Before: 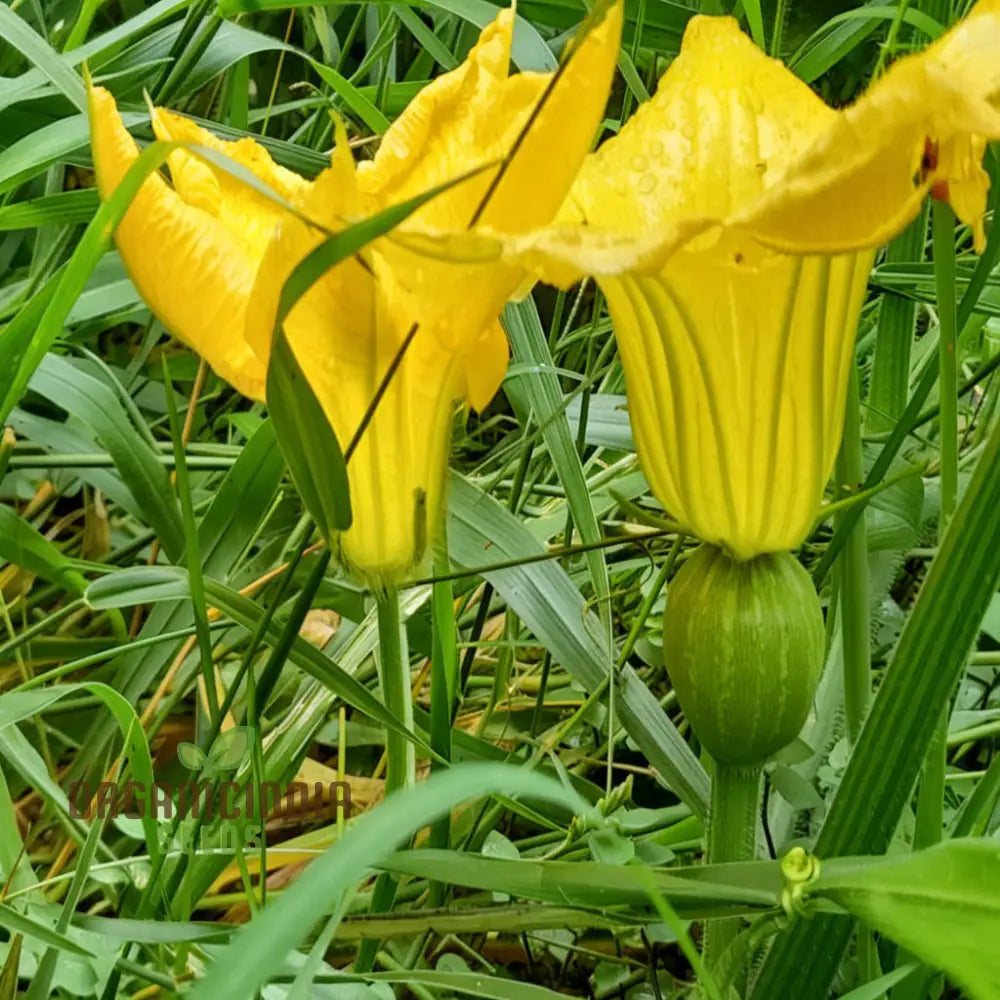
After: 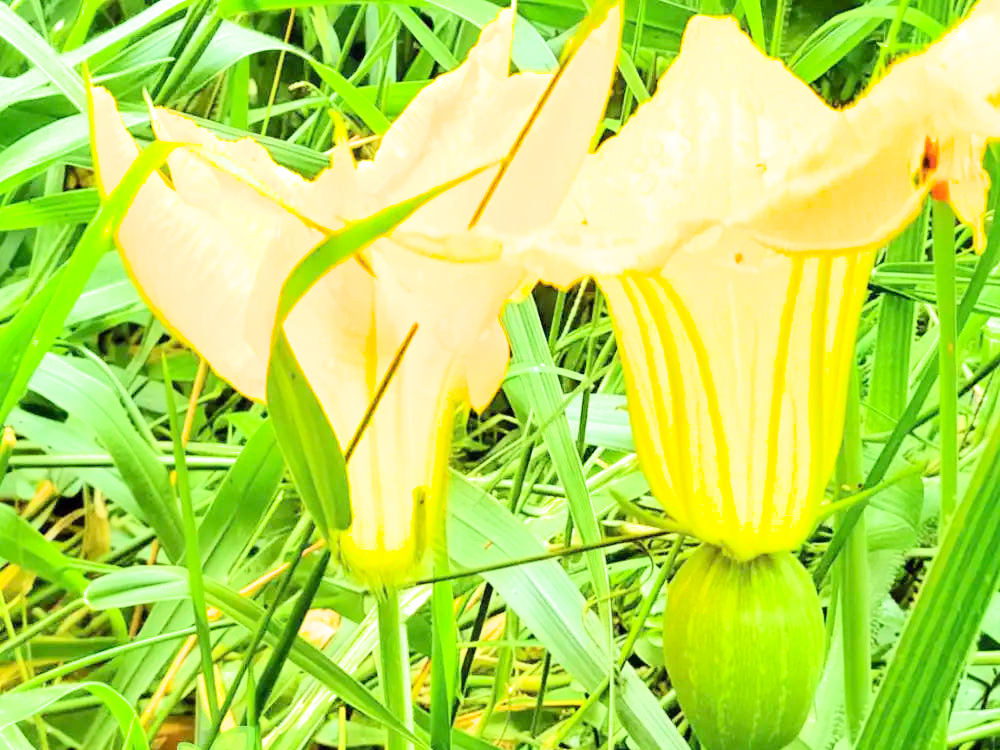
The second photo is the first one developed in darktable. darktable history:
exposure: exposure 2.04 EV, compensate highlight preservation false
crop: bottom 24.988%
contrast brightness saturation: contrast 0.2, brightness 0.15, saturation 0.14
filmic rgb: black relative exposure -7.65 EV, white relative exposure 4.56 EV, hardness 3.61, color science v6 (2022)
